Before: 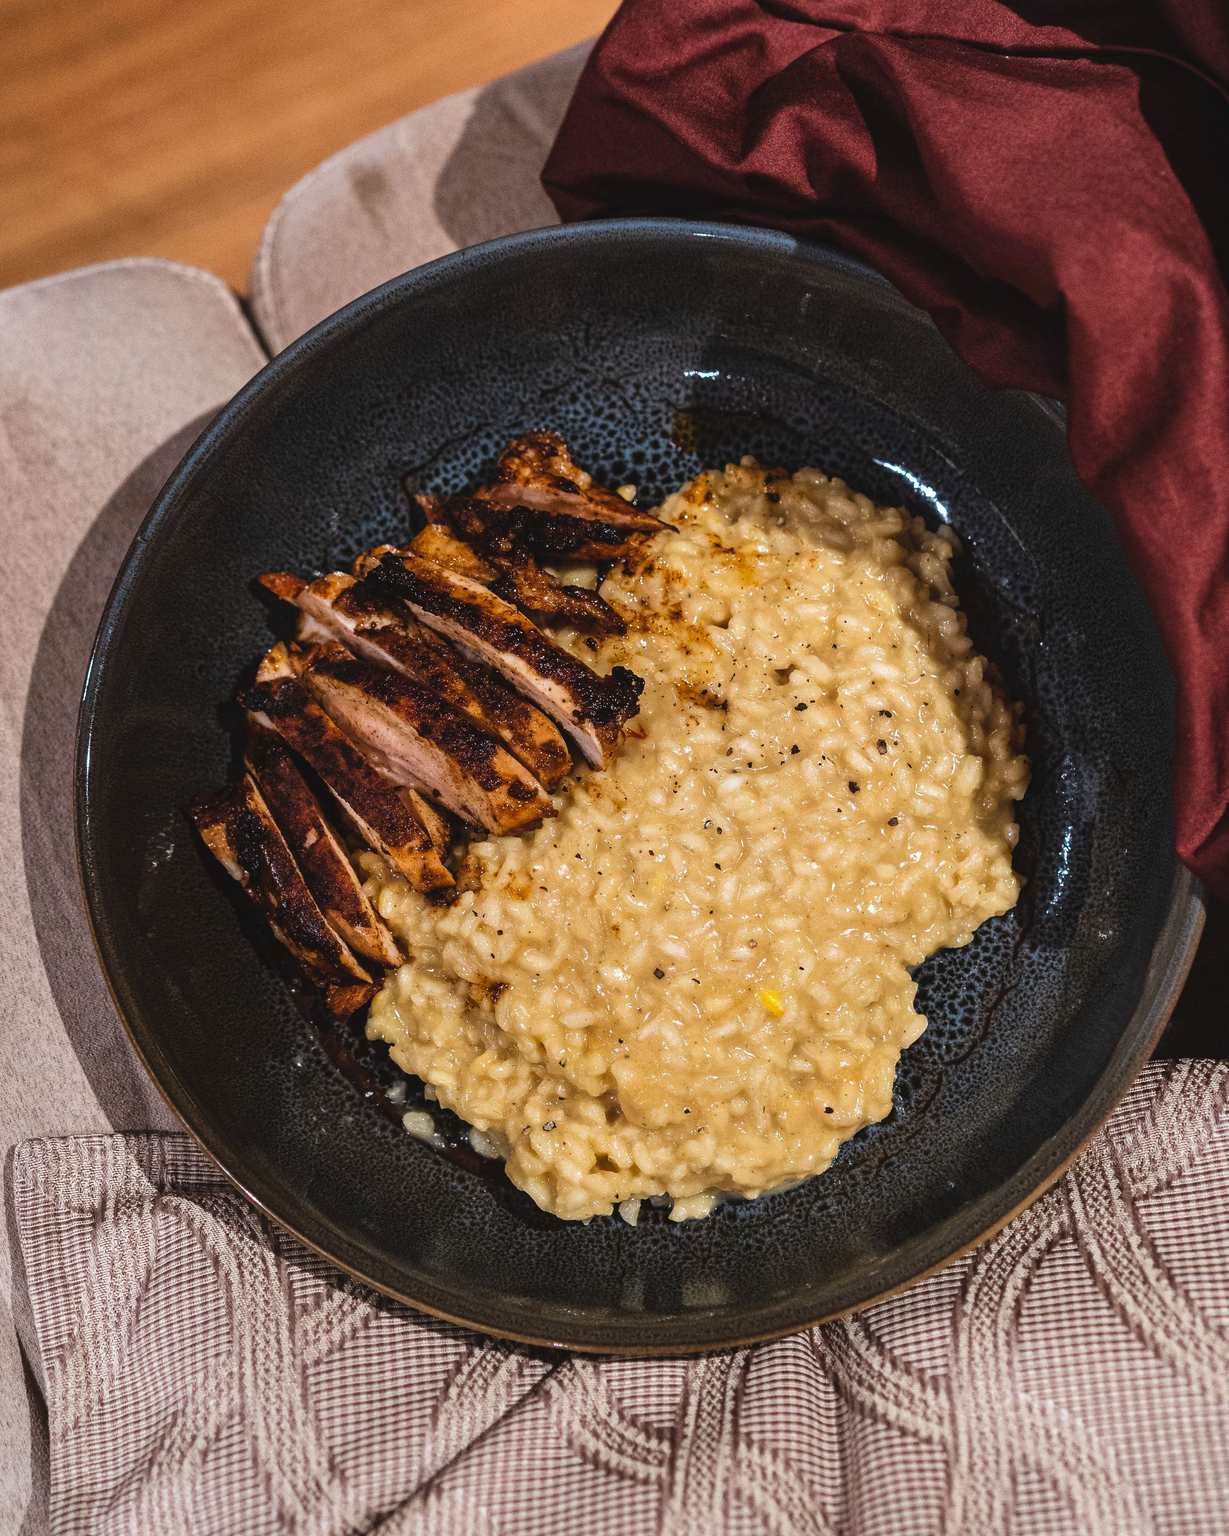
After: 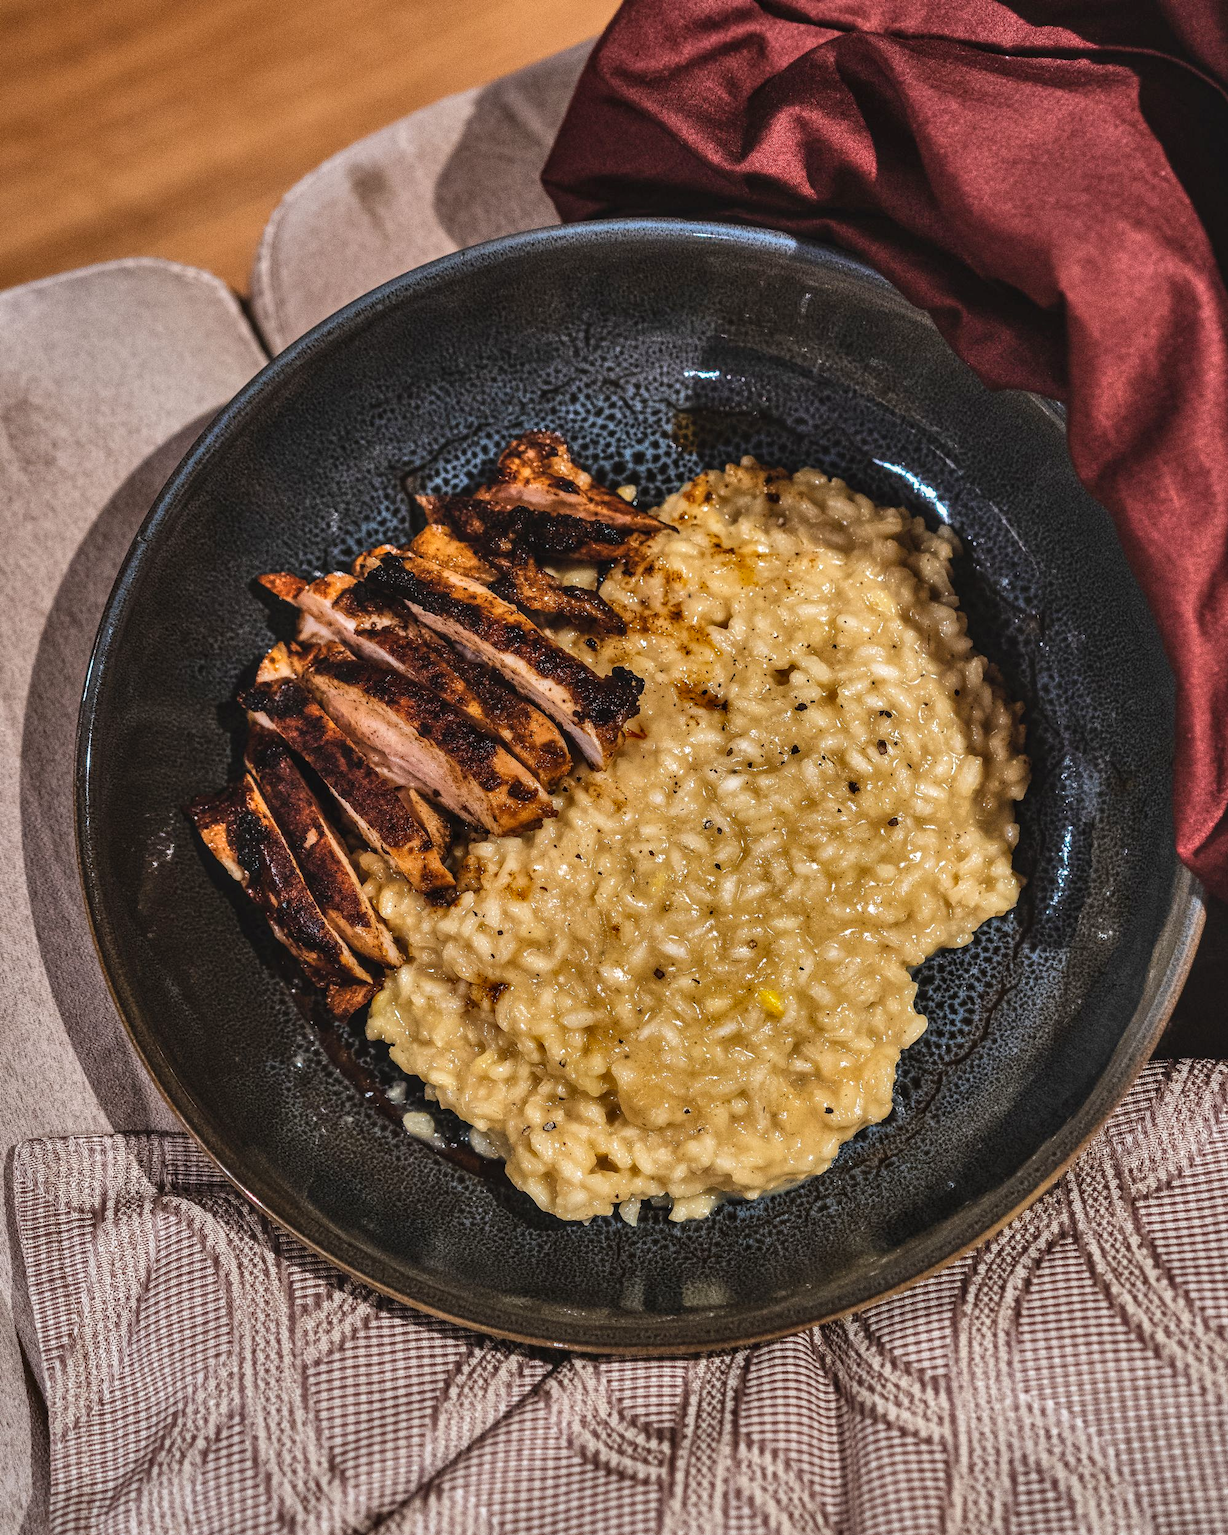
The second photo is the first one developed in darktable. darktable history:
shadows and highlights: white point adjustment 0.1, highlights -70, soften with gaussian
local contrast: on, module defaults
